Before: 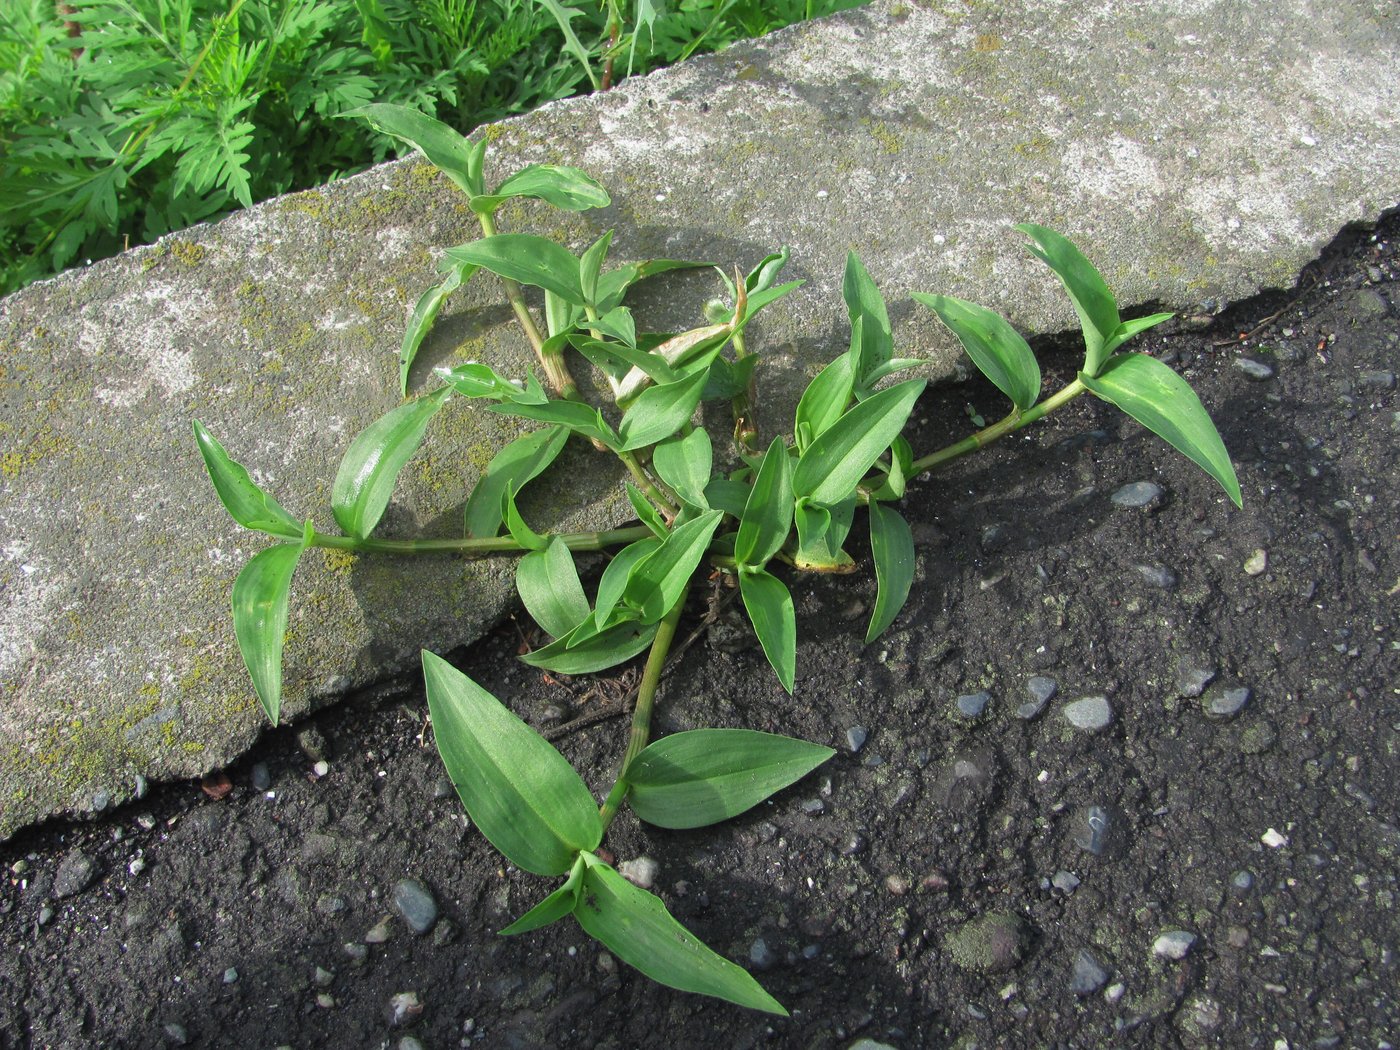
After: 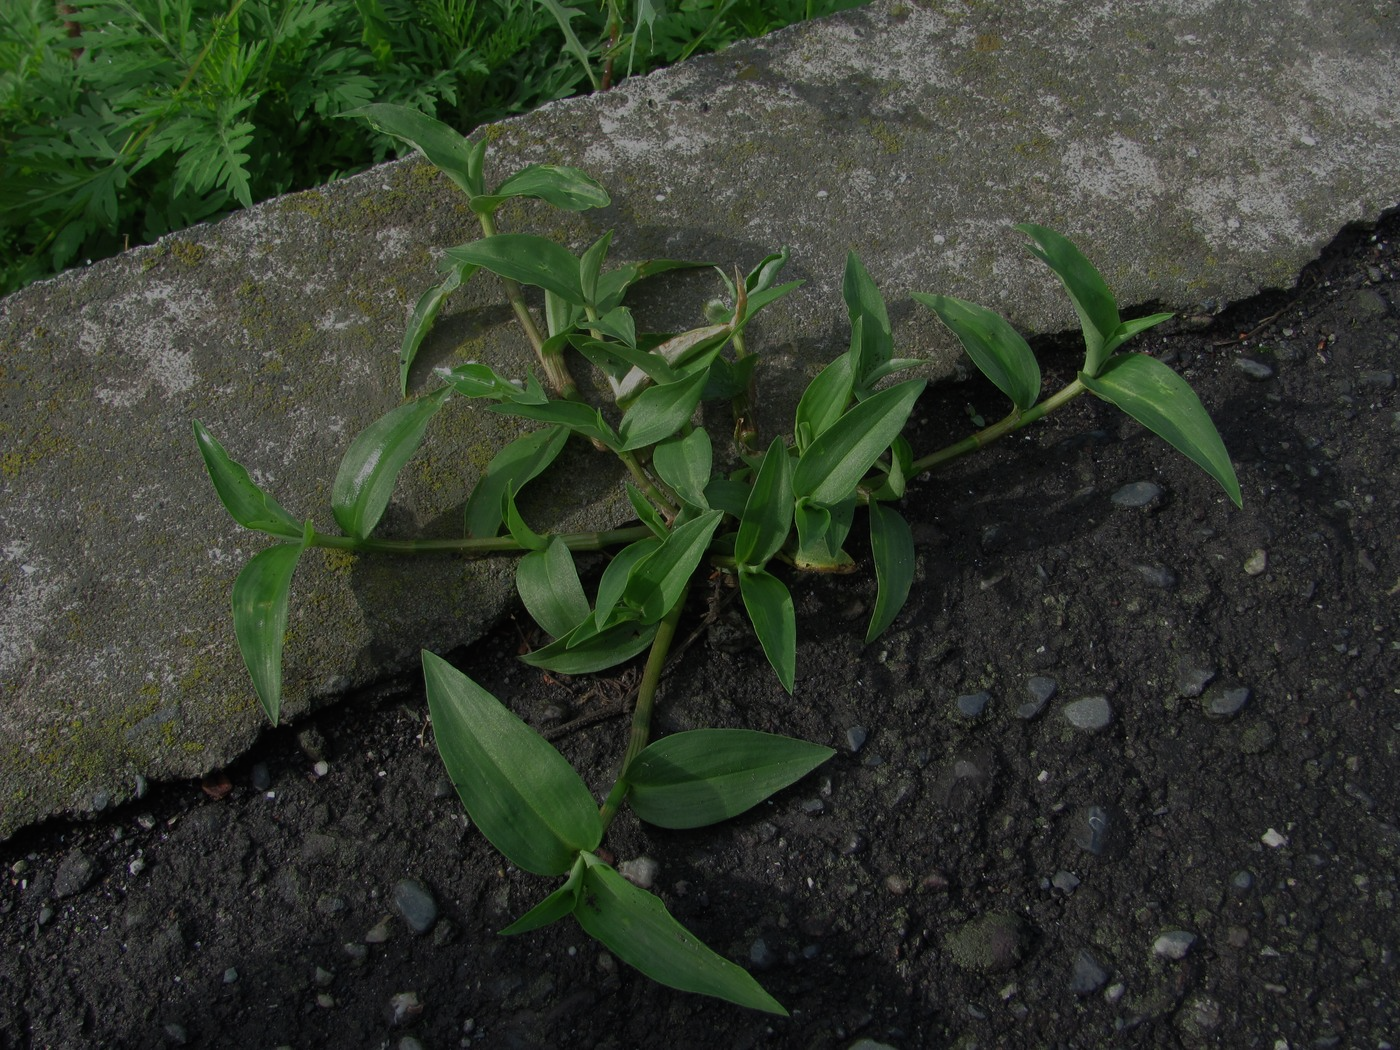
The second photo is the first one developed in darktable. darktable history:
tone equalizer: -8 EV -1.97 EV, -7 EV -1.98 EV, -6 EV -1.98 EV, -5 EV -1.99 EV, -4 EV -2 EV, -3 EV -1.99 EV, -2 EV -2 EV, -1 EV -1.61 EV, +0 EV -2 EV, edges refinement/feathering 500, mask exposure compensation -1.57 EV, preserve details no
